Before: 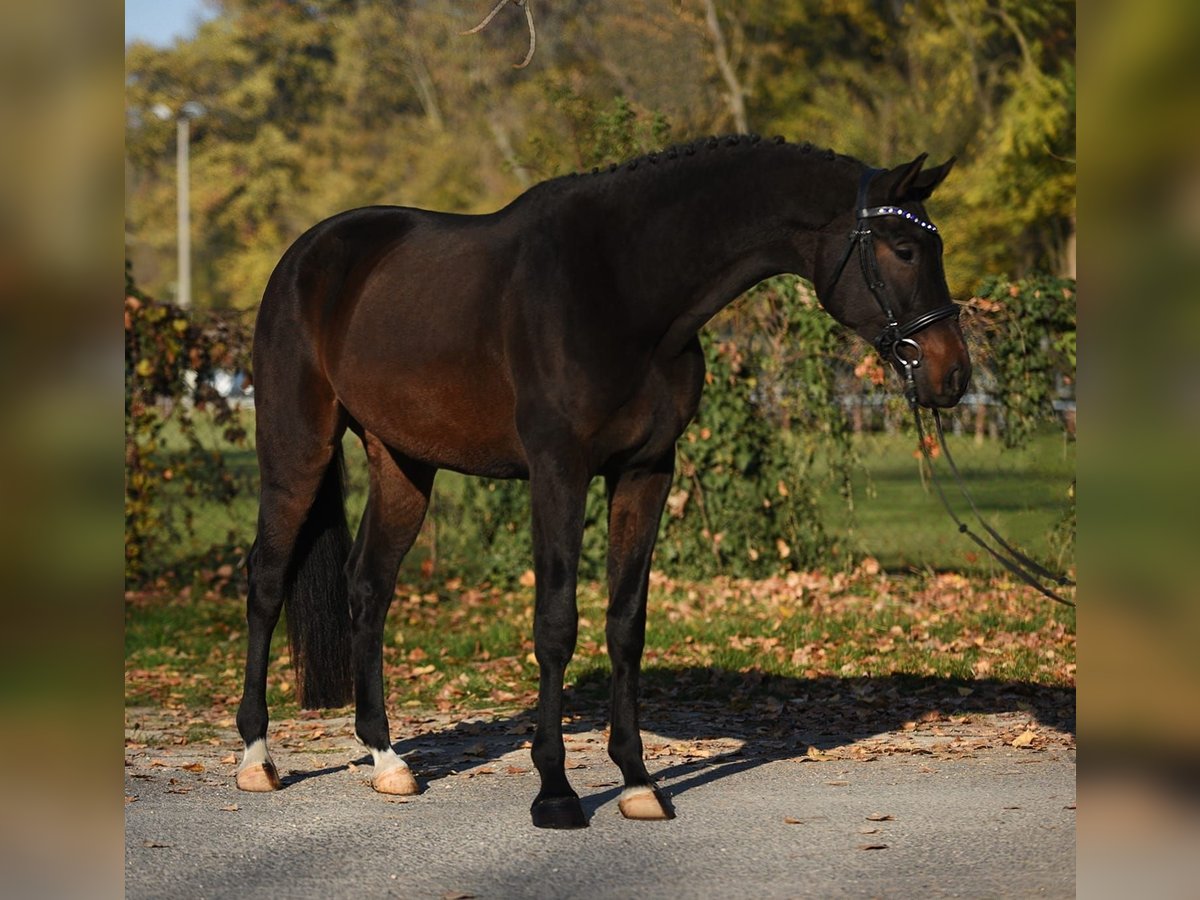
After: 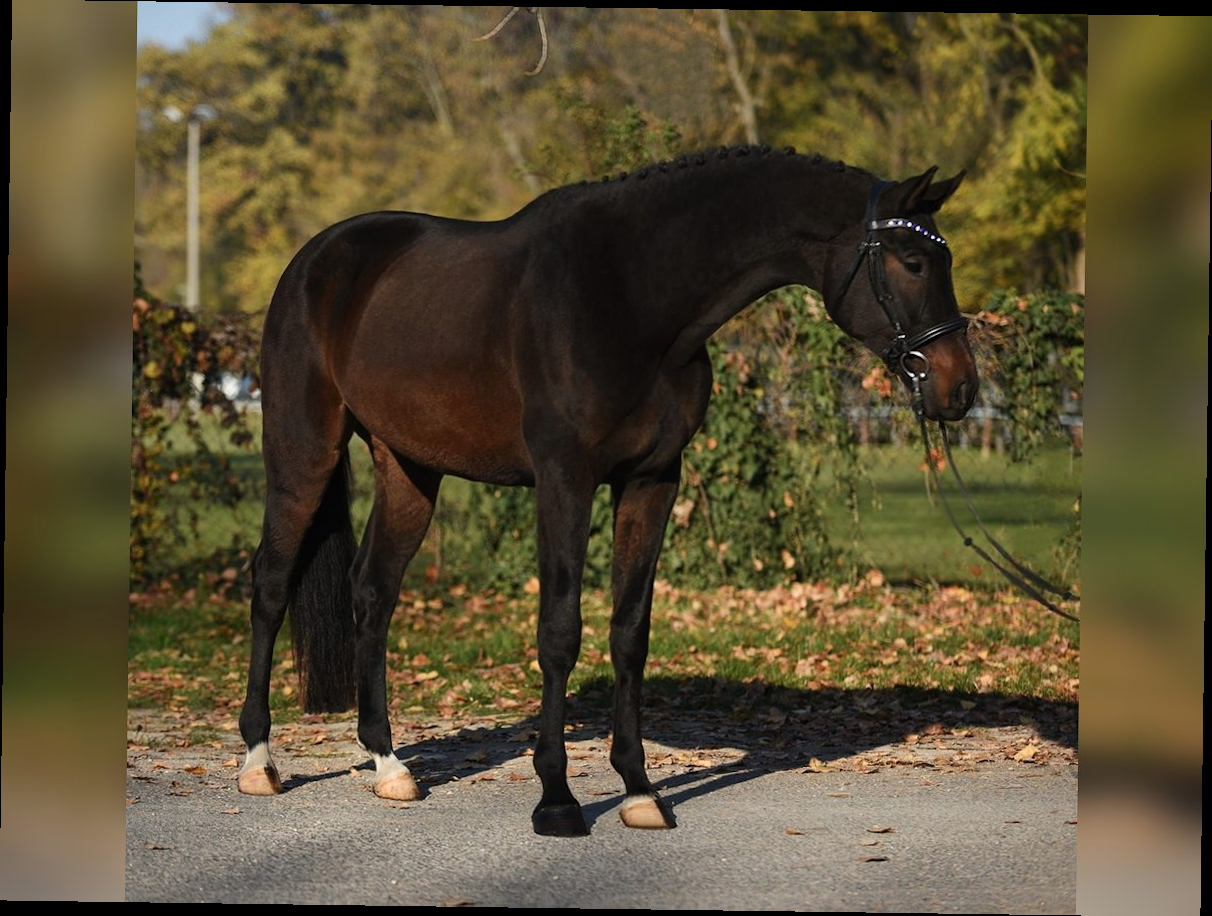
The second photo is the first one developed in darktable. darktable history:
rotate and perspective: rotation 0.8°, automatic cropping off
contrast brightness saturation: saturation -0.05
